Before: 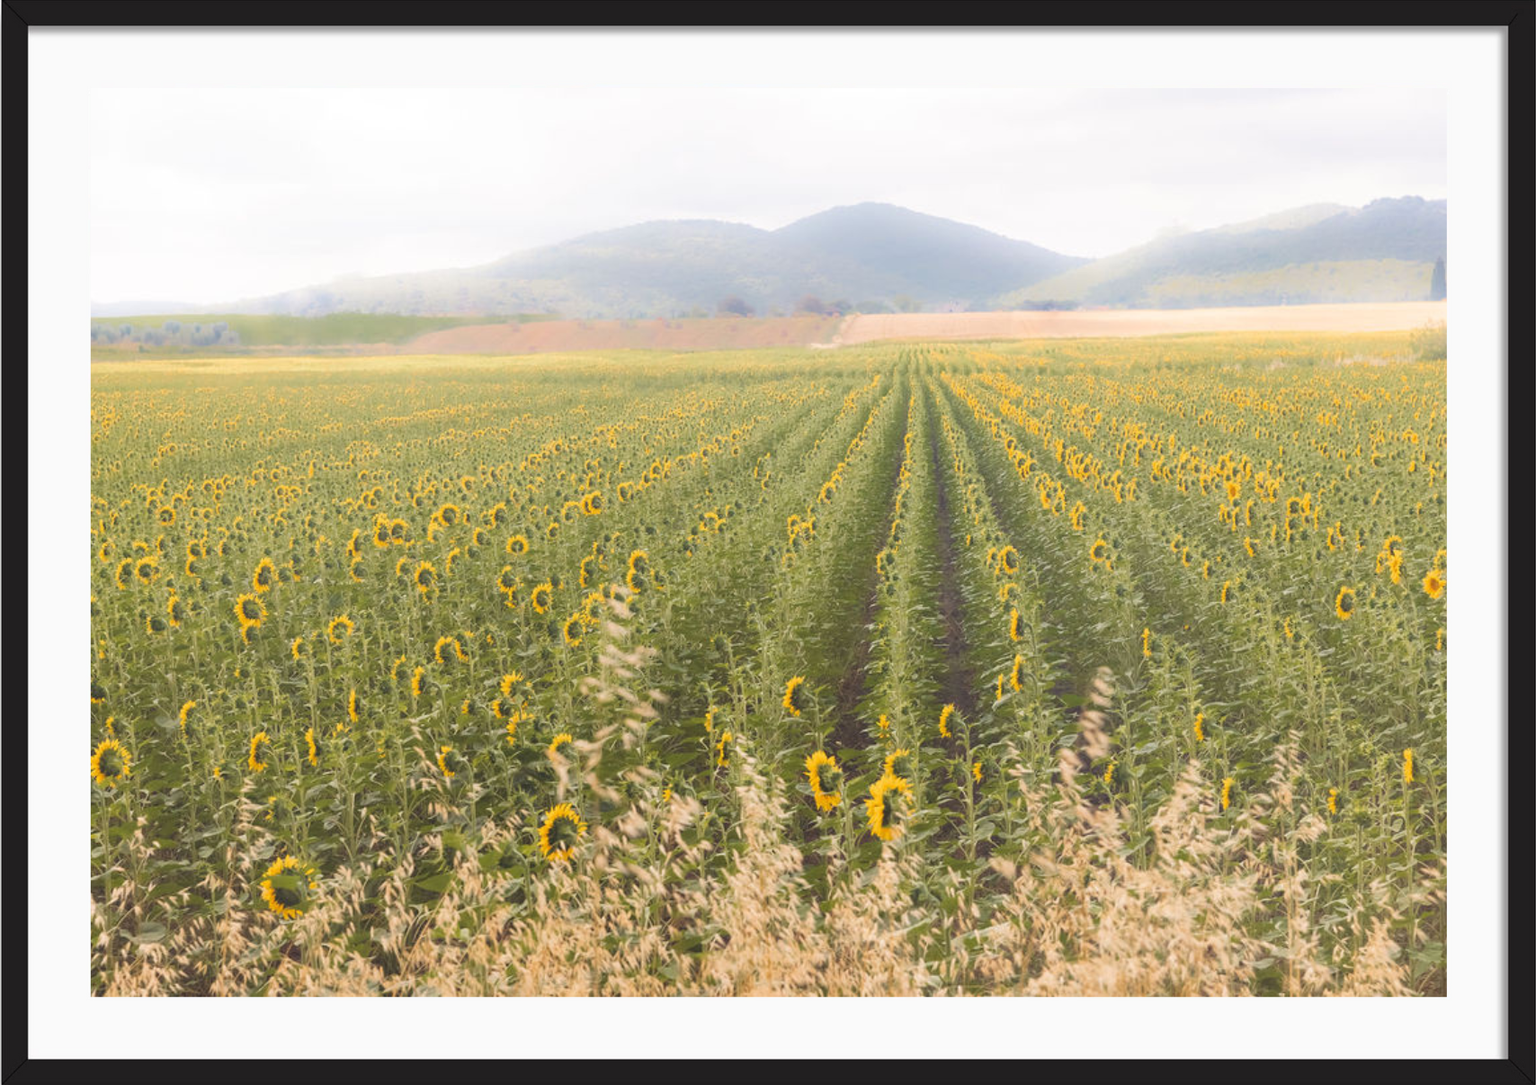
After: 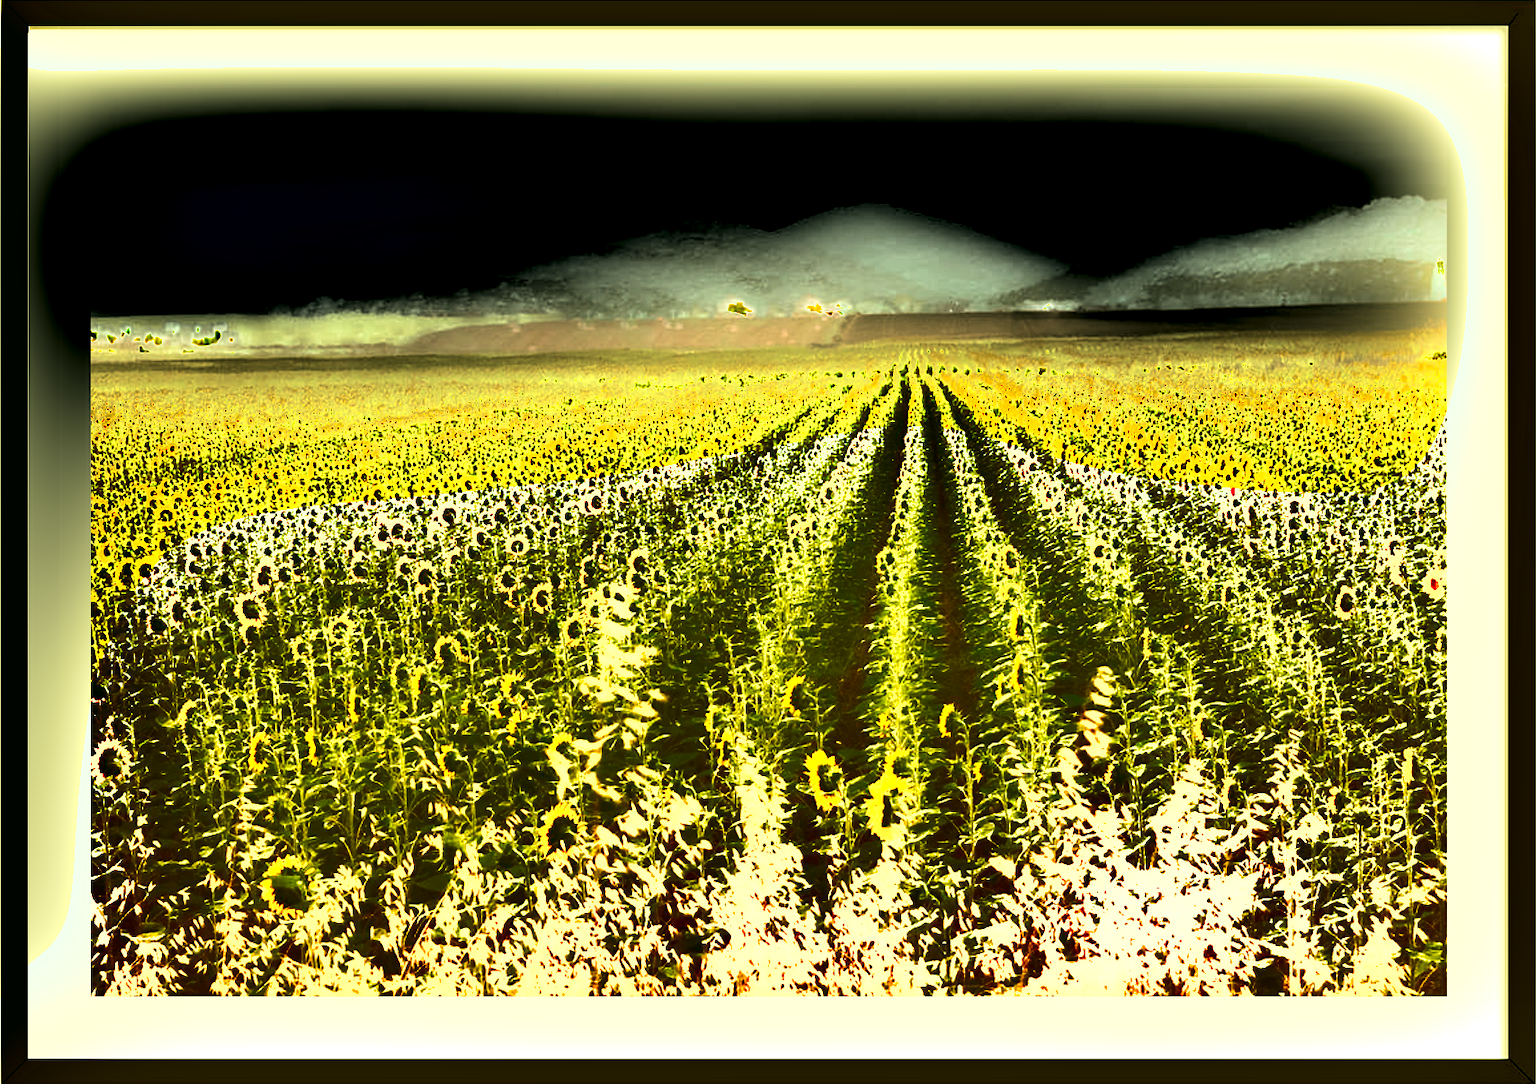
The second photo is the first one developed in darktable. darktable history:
contrast equalizer: y [[0.579, 0.58, 0.505, 0.5, 0.5, 0.5], [0.5 ×6], [0.5 ×6], [0 ×6], [0 ×6]]
velvia: on, module defaults
shadows and highlights: shadows 19.13, highlights -83.41, soften with gaussian
color correction: highlights a* -7.33, highlights b* 1.26, shadows a* -3.55, saturation 1.4
white balance: red 1.08, blue 0.791
sharpen: amount 0.2
base curve: curves: ch0 [(0, 0) (0.303, 0.277) (1, 1)]
exposure: black level correction 0.009, exposure 1.425 EV, compensate highlight preservation false
